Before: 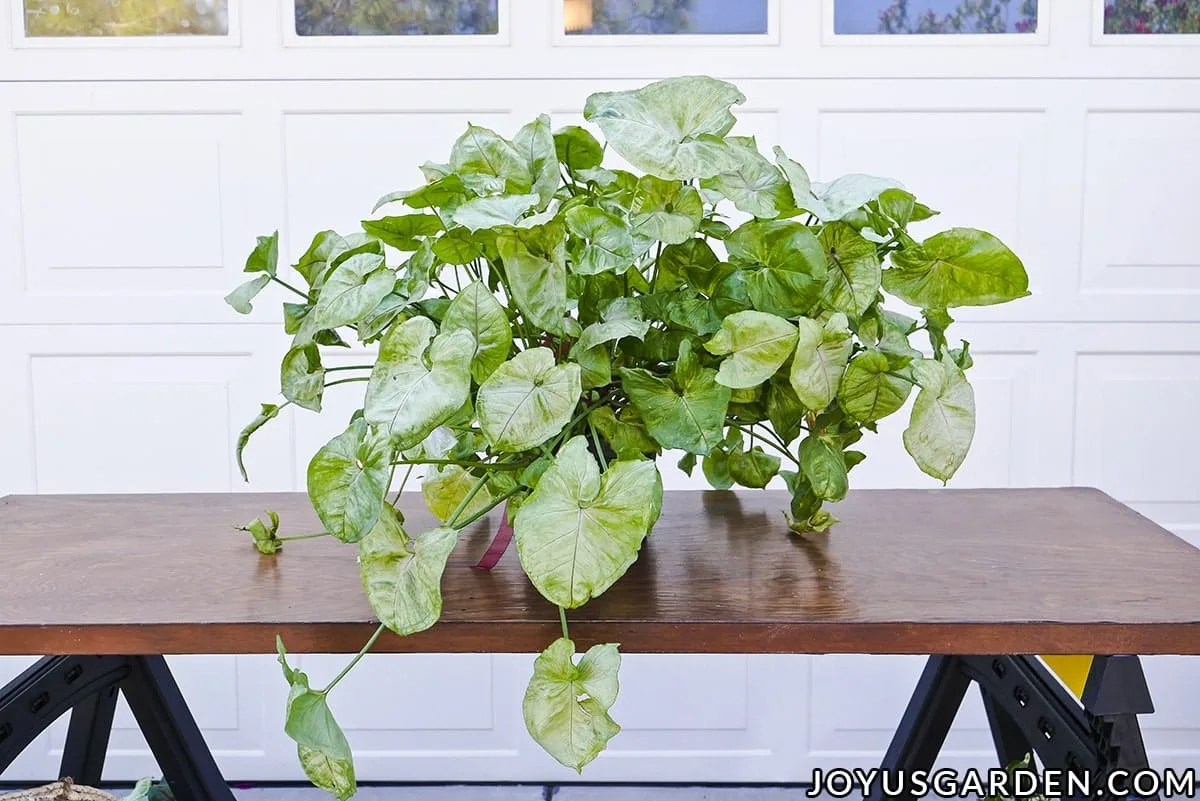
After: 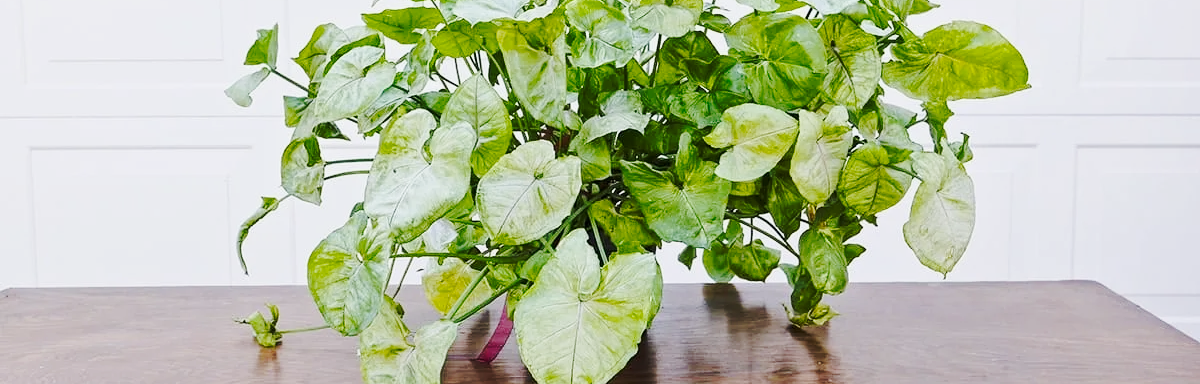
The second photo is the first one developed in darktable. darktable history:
tone curve: curves: ch0 [(0.017, 0) (0.107, 0.071) (0.295, 0.264) (0.447, 0.507) (0.54, 0.618) (0.733, 0.791) (0.879, 0.898) (1, 0.97)]; ch1 [(0, 0) (0.393, 0.415) (0.447, 0.448) (0.485, 0.497) (0.523, 0.515) (0.544, 0.55) (0.59, 0.609) (0.686, 0.686) (1, 1)]; ch2 [(0, 0) (0.369, 0.388) (0.449, 0.431) (0.499, 0.5) (0.521, 0.505) (0.53, 0.538) (0.579, 0.601) (0.669, 0.733) (1, 1)], preserve colors none
crop and rotate: top 25.851%, bottom 26.103%
